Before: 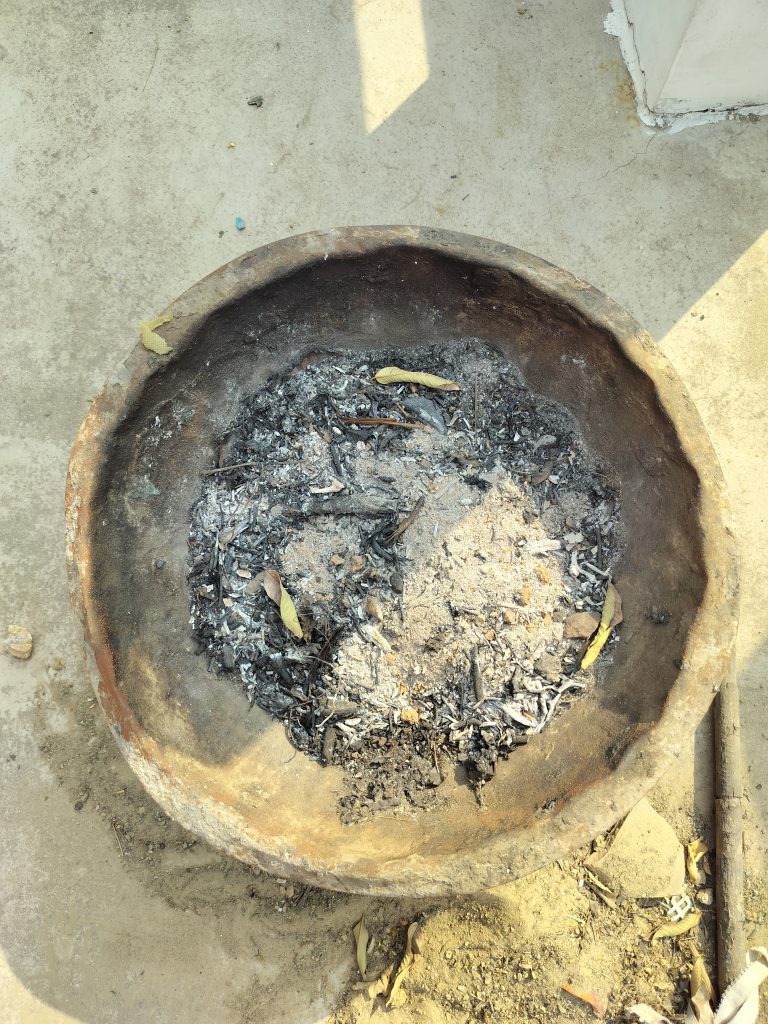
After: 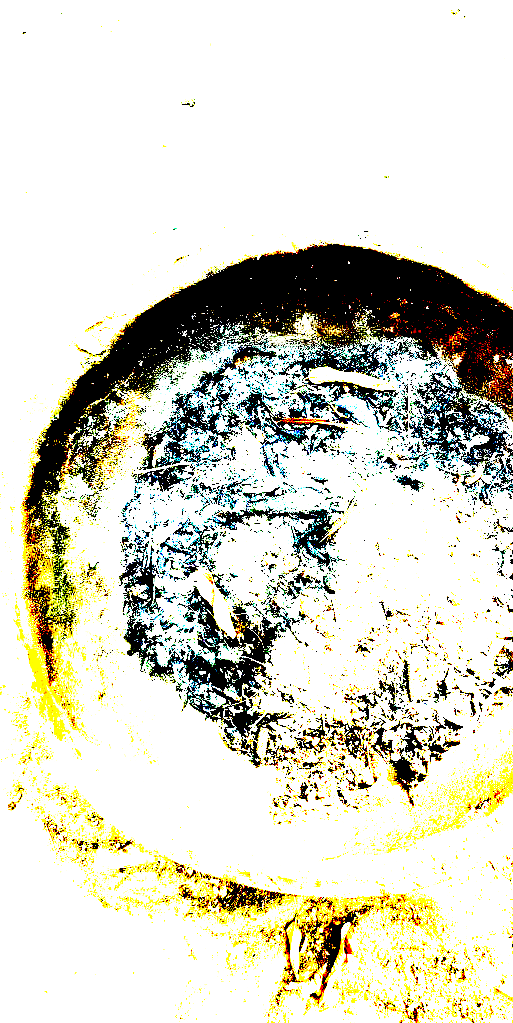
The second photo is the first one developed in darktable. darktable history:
exposure: black level correction 0.099, exposure 3.02 EV, compensate highlight preservation false
crop and rotate: left 8.848%, right 24.3%
